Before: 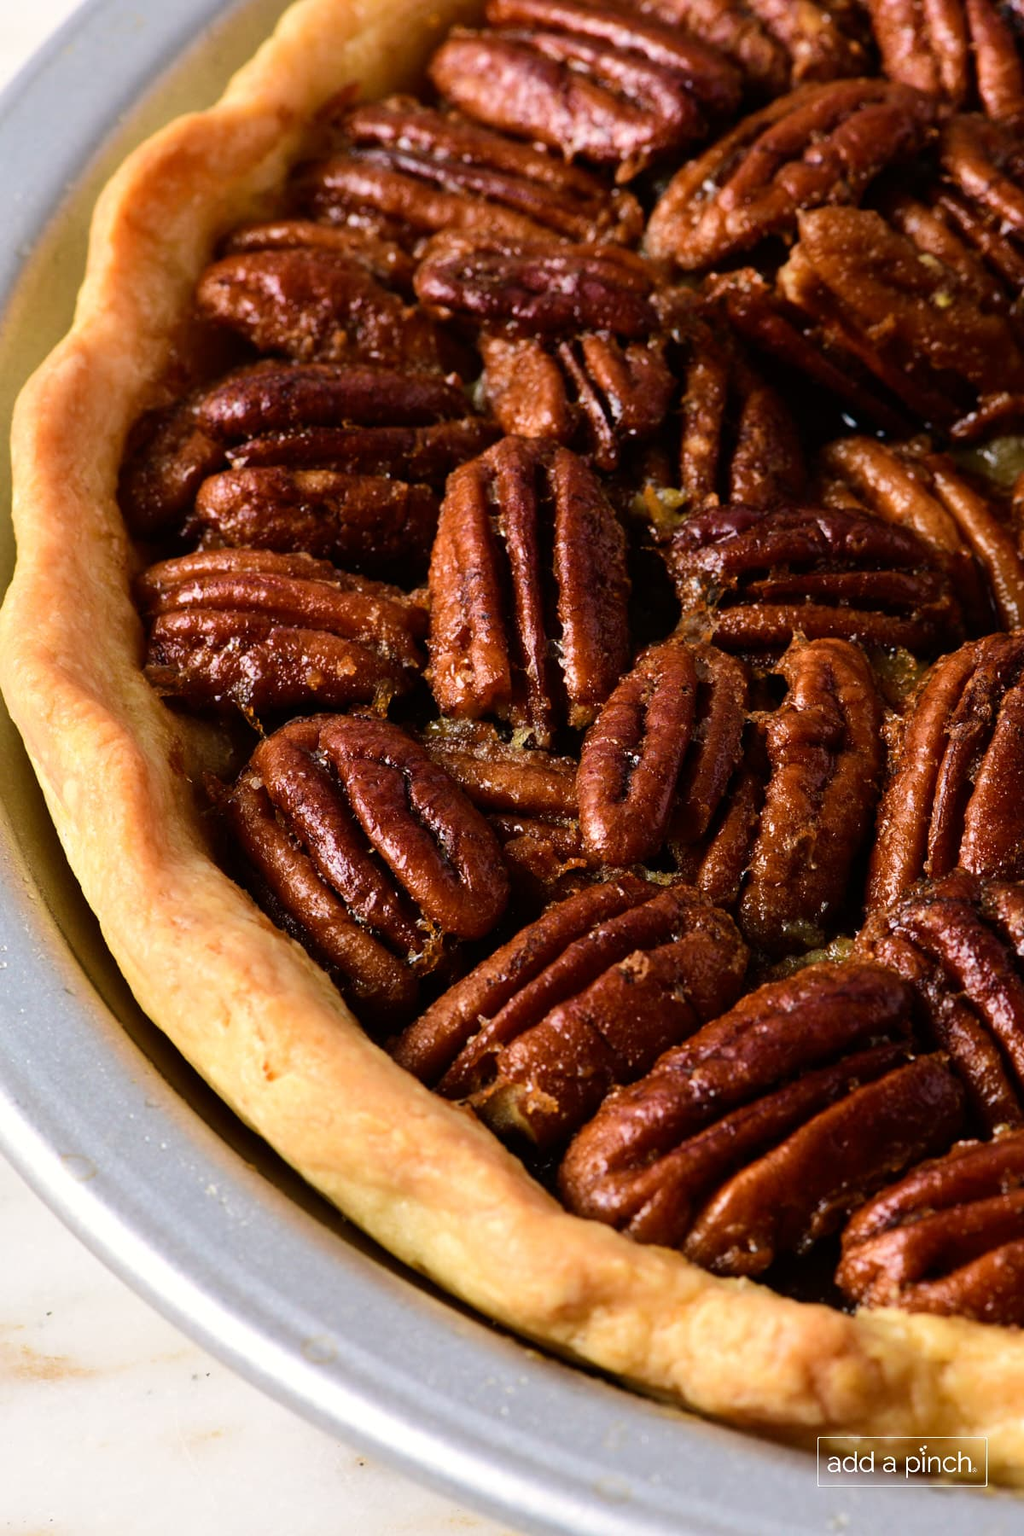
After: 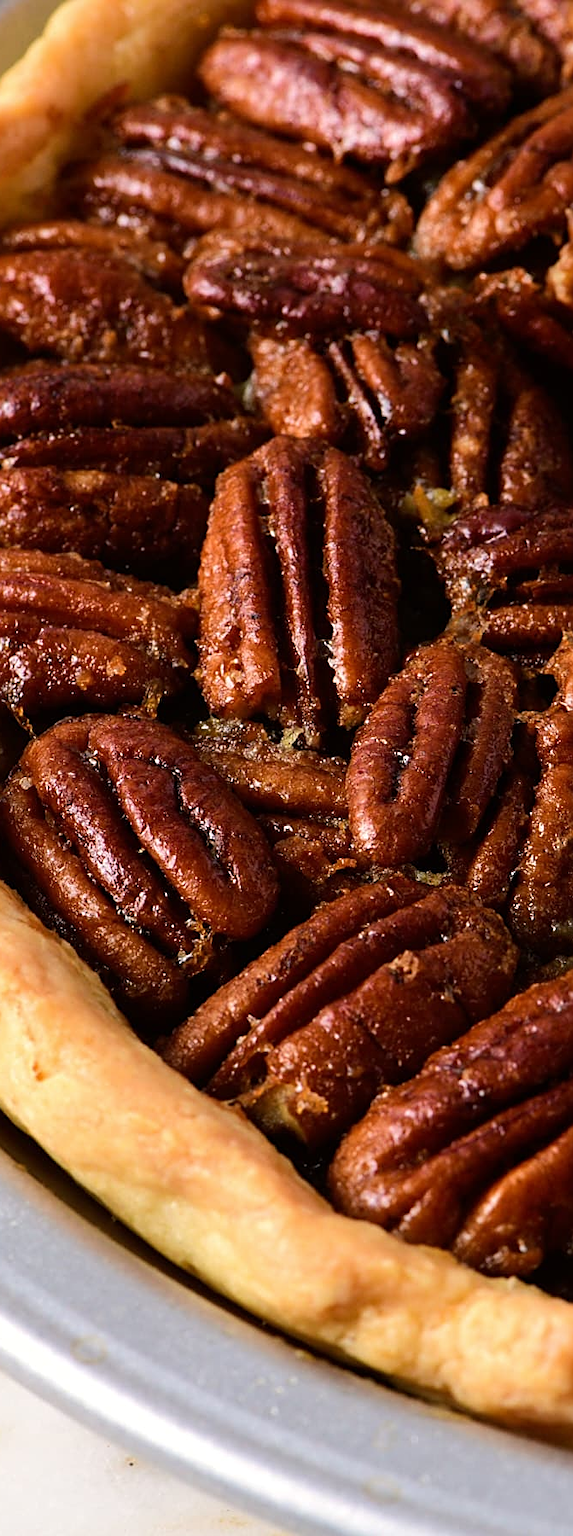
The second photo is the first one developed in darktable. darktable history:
sharpen: on, module defaults
tone equalizer: edges refinement/feathering 500, mask exposure compensation -1.57 EV, preserve details guided filter
crop and rotate: left 22.536%, right 21.413%
